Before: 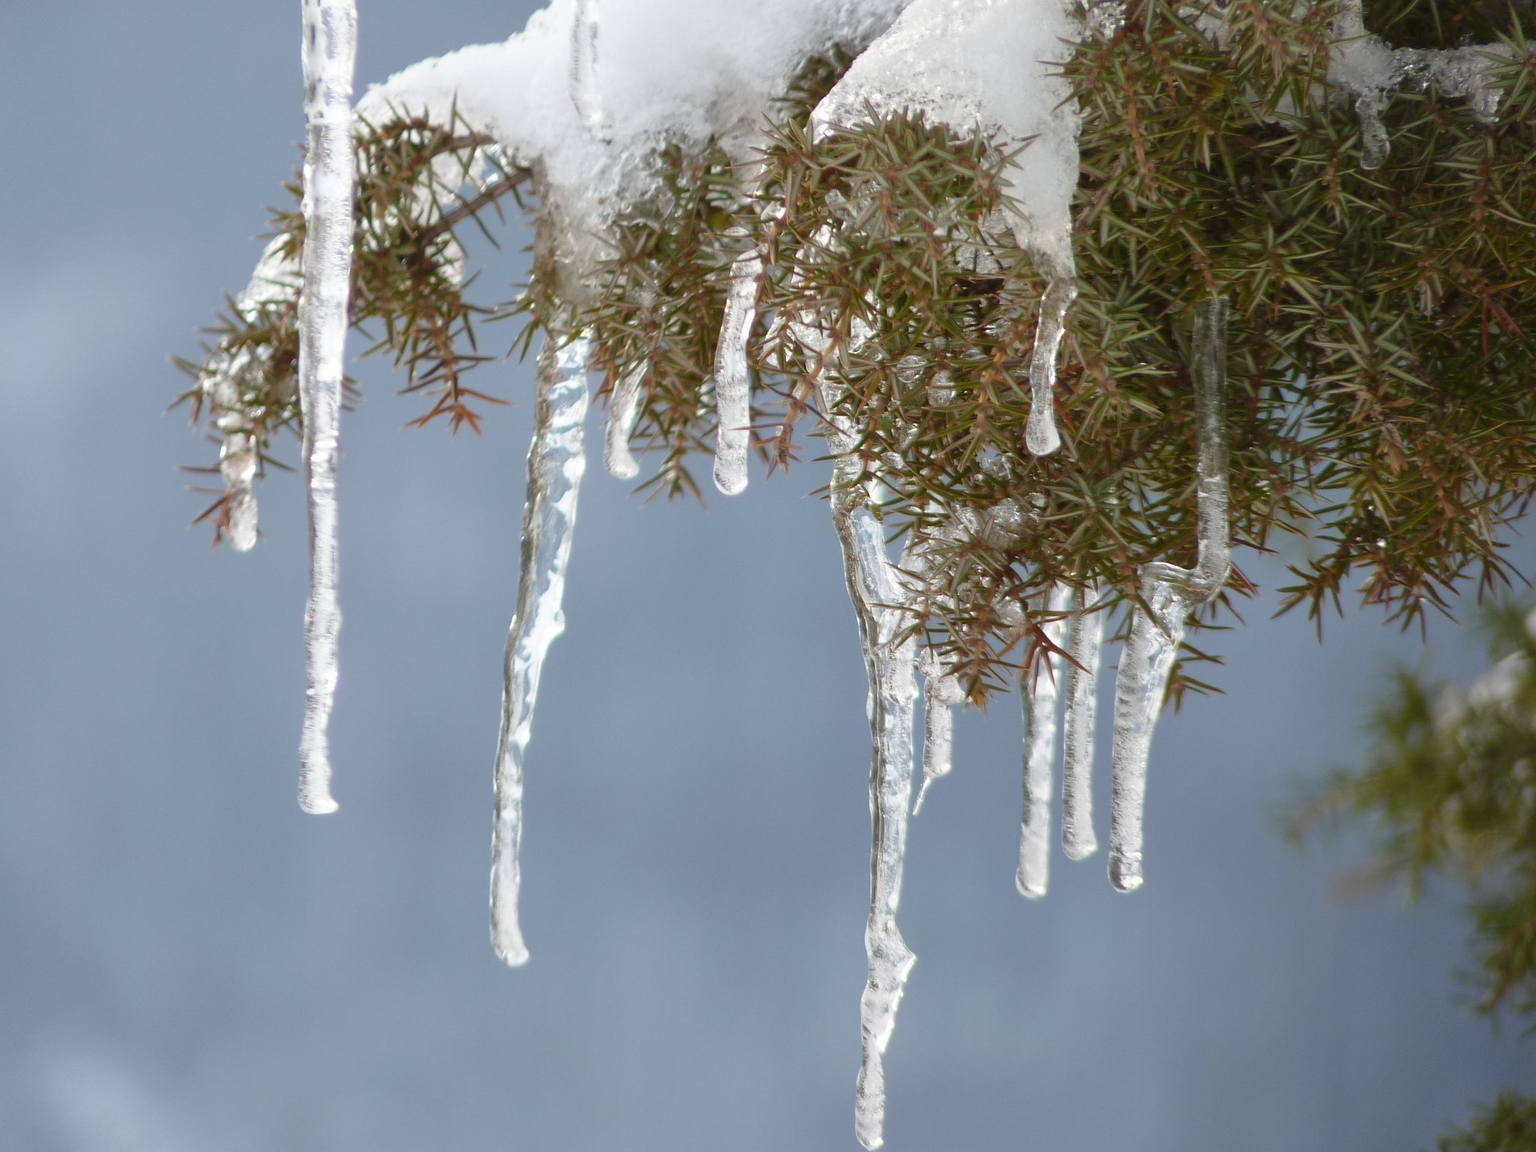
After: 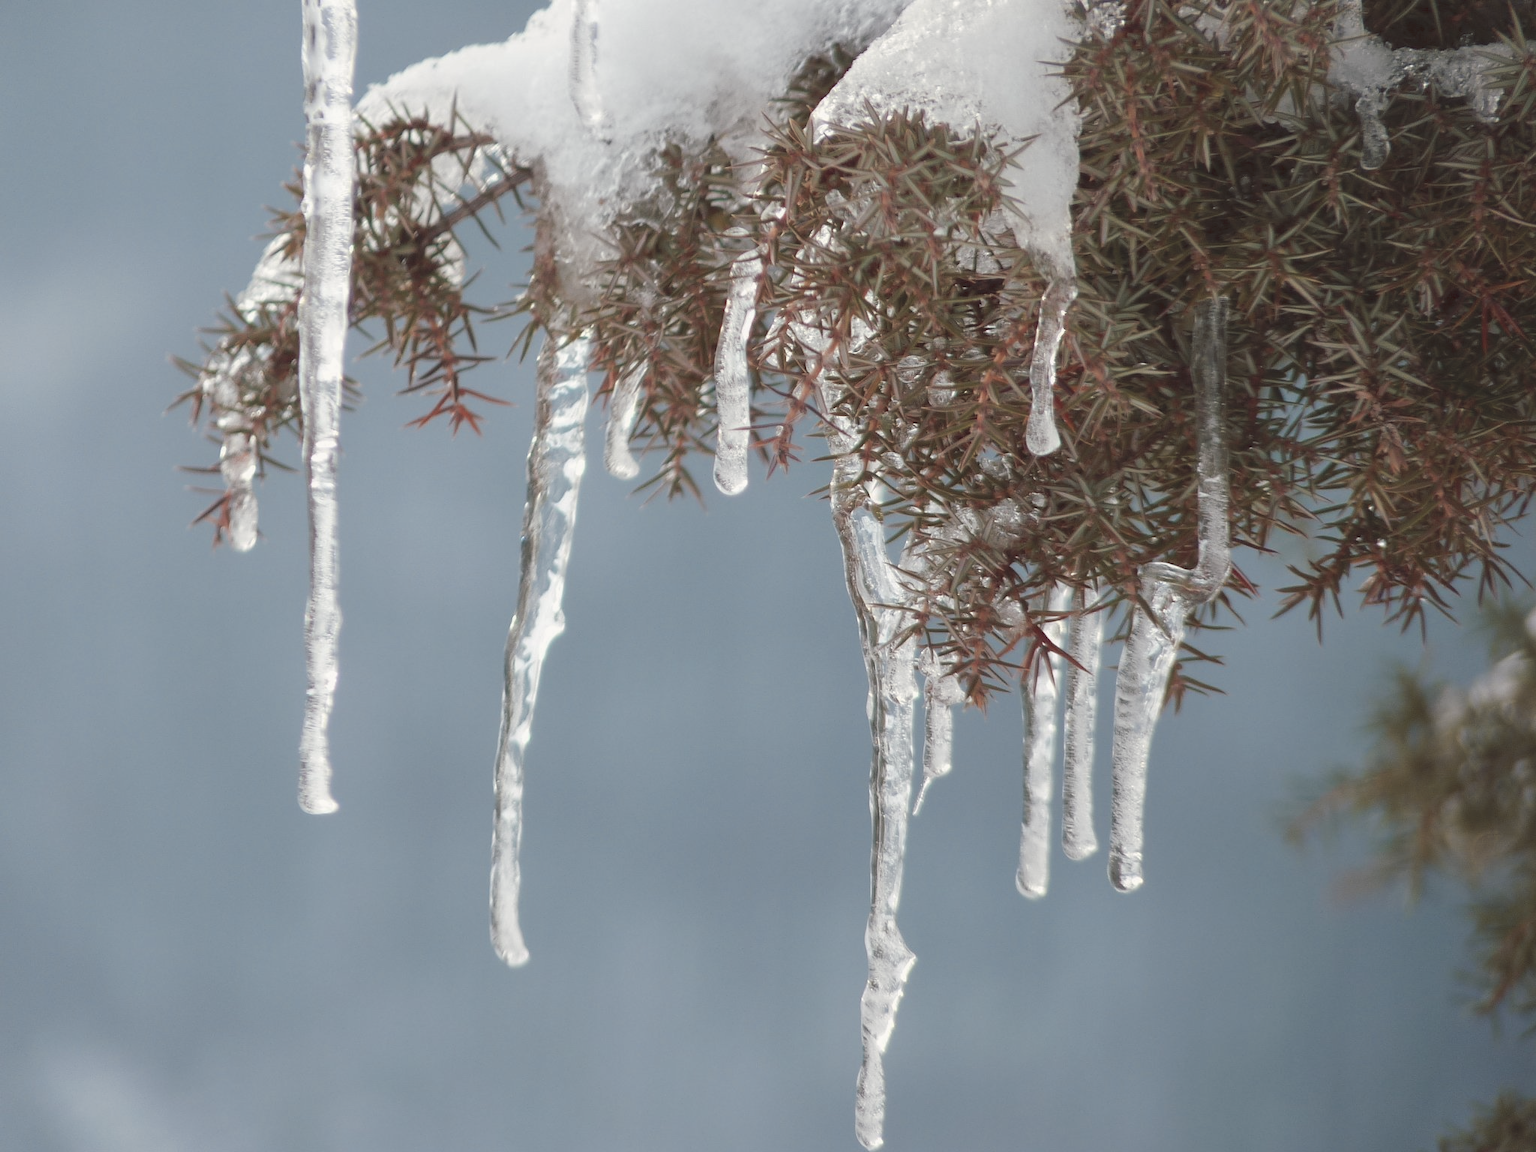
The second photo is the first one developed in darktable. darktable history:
tone curve: curves: ch0 [(0, 0) (0.003, 0.023) (0.011, 0.033) (0.025, 0.057) (0.044, 0.099) (0.069, 0.132) (0.1, 0.155) (0.136, 0.179) (0.177, 0.213) (0.224, 0.255) (0.277, 0.299) (0.335, 0.347) (0.399, 0.407) (0.468, 0.473) (0.543, 0.546) (0.623, 0.619) (0.709, 0.698) (0.801, 0.775) (0.898, 0.871) (1, 1)], preserve colors none
color look up table: target L [94.78, 94.15, 93.13, 87.74, 72.92, 70.42, 67.02, 50.2, 45.15, 20.31, 200.82, 89.65, 74.24, 67.66, 71.77, 64.49, 51.38, 56.26, 44.55, 43.6, 46.83, 48.56, 32.53, 29.09, 14, 78.59, 64.45, 65.84, 51.13, 42.42, 39.85, 57.32, 46.54, 43.54, 42.82, 42.93, 27.94, 29.56, 31.45, 27.82, 14.76, 9.854, 3.741, 95.64, 83.27, 76.27, 61.89, 44.97, 4.349], target a [-6.608, -2.415, -17.39, -38.61, -43.11, 3.677, -9.371, -30.77, -20.2, -4.236, 0, 5.911, 31.28, 39.42, 14.16, 6.718, 66.81, 46.02, 60.27, 71.47, 72.8, 31.03, 15.52, 55.06, 41.65, 10.99, 29.03, 4.949, 60.45, 71.39, 74.45, -9.265, -8, 25.76, 11.87, -0.946, 58.45, 56.69, -0.463, -7.209, 41.96, 33.46, 12.18, -6.07, -40.78, -23.69, -3.91, -22.82, 1.448], target b [19.07, 54.77, 47.61, 5.153, 37.82, 45.58, 18.85, 2.778, 26.13, 11.71, -0.001, 7.924, 43.2, 0.656, 21.31, 7.161, 38.38, 31.03, 10.65, 35.41, 66.15, 15.44, 24.67, 44.54, 10.61, -7.907, -27.31, -19.97, -13.11, -25.98, -46.78, -36.35, -45.22, -16.16, -37.99, -51.56, -39.73, 1.465, -0.16, -30.08, -21.13, -60.7, -39.57, -0.192, -17.4, -2.383, -7.989, -19.6, -7.352], num patches 49
